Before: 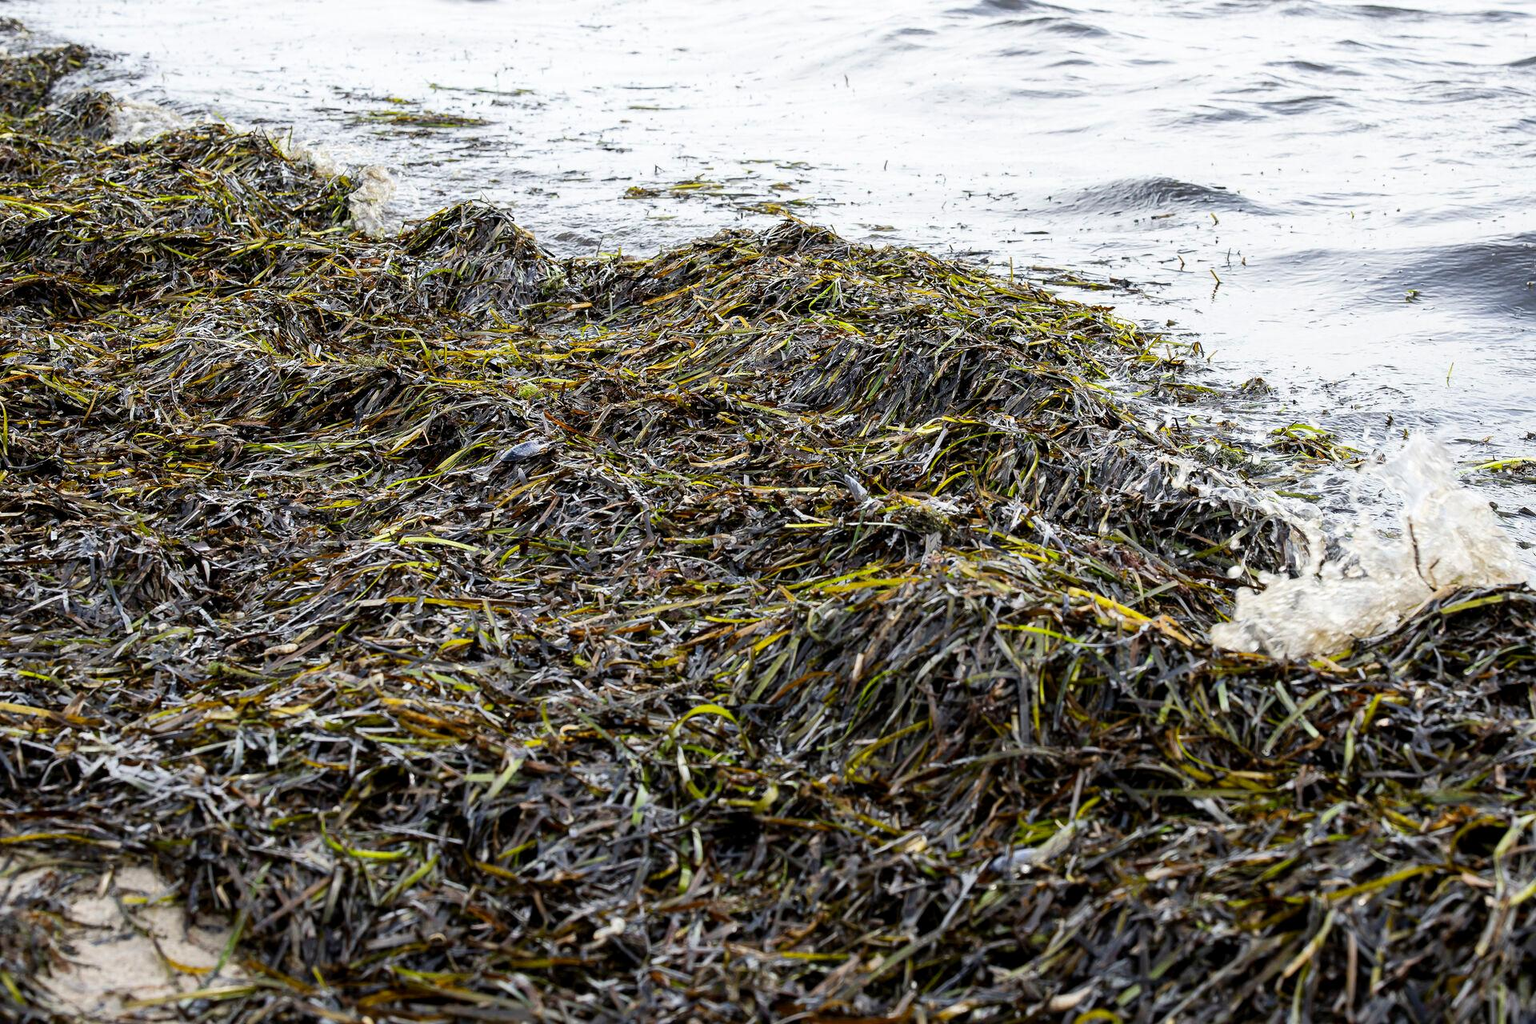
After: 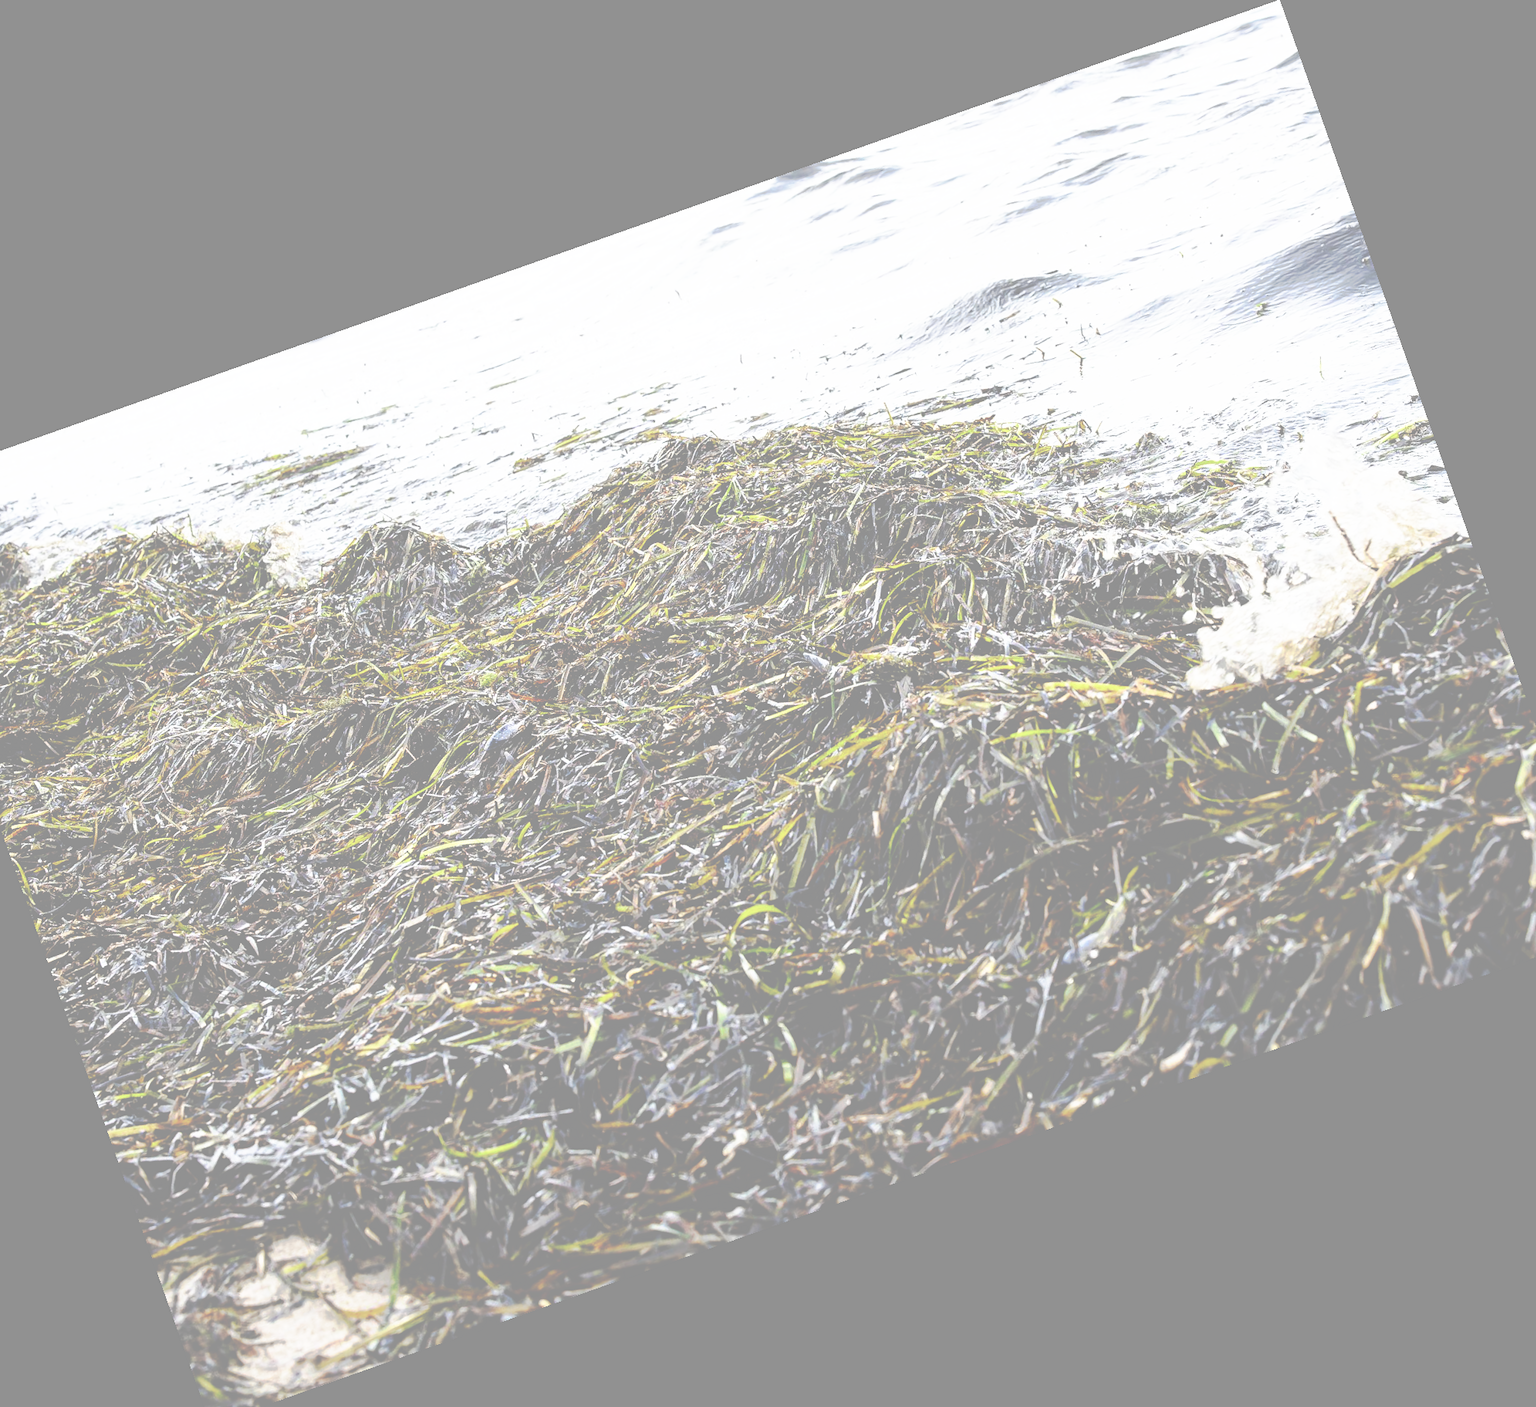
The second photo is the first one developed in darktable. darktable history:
base curve: curves: ch0 [(0, 0) (0.007, 0.004) (0.027, 0.03) (0.046, 0.07) (0.207, 0.54) (0.442, 0.872) (0.673, 0.972) (1, 1)], preserve colors none
crop and rotate: angle 19.43°, left 6.812%, right 4.125%, bottom 1.087%
tone curve: curves: ch0 [(0, 0) (0.003, 0.6) (0.011, 0.6) (0.025, 0.601) (0.044, 0.601) (0.069, 0.601) (0.1, 0.601) (0.136, 0.602) (0.177, 0.605) (0.224, 0.609) (0.277, 0.615) (0.335, 0.625) (0.399, 0.633) (0.468, 0.654) (0.543, 0.676) (0.623, 0.71) (0.709, 0.753) (0.801, 0.802) (0.898, 0.85) (1, 1)], preserve colors none
